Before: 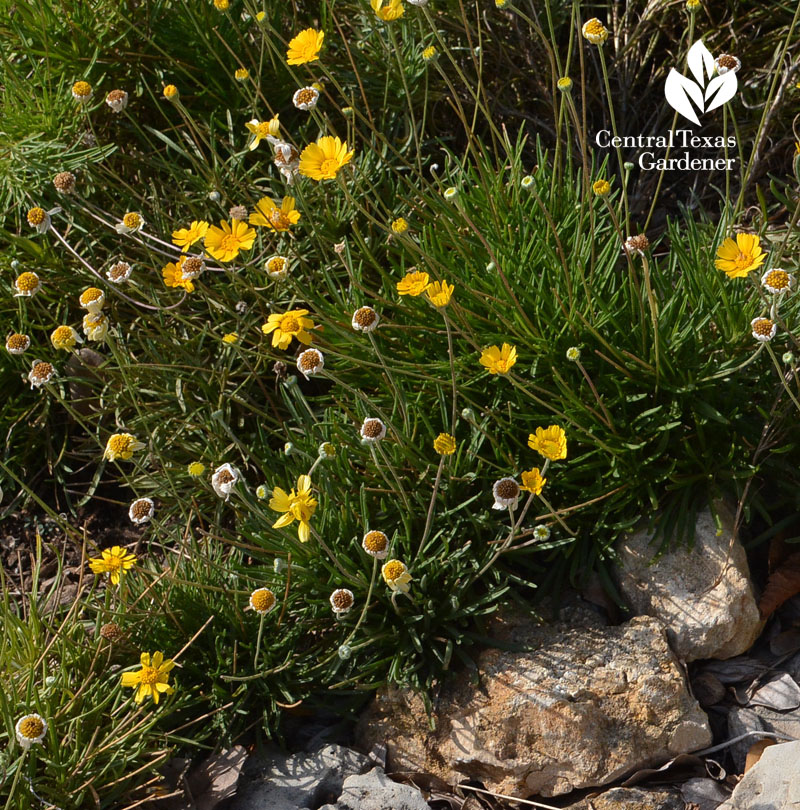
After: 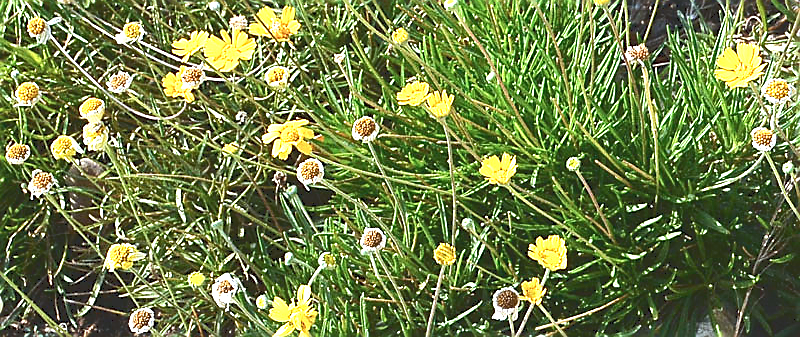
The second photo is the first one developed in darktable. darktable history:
color calibration: illuminant Planckian (black body), x 0.368, y 0.361, temperature 4276.43 K
sharpen: radius 1.411, amount 1.235, threshold 0.815
crop and rotate: top 23.519%, bottom 34.799%
tone curve: curves: ch0 [(0, 0) (0.003, 0.156) (0.011, 0.156) (0.025, 0.157) (0.044, 0.164) (0.069, 0.172) (0.1, 0.181) (0.136, 0.191) (0.177, 0.214) (0.224, 0.245) (0.277, 0.285) (0.335, 0.333) (0.399, 0.387) (0.468, 0.471) (0.543, 0.556) (0.623, 0.648) (0.709, 0.734) (0.801, 0.809) (0.898, 0.891) (1, 1)], color space Lab, independent channels, preserve colors none
exposure: black level correction 0, exposure 1.105 EV, compensate exposure bias true, compensate highlight preservation false
contrast brightness saturation: saturation -0.067
